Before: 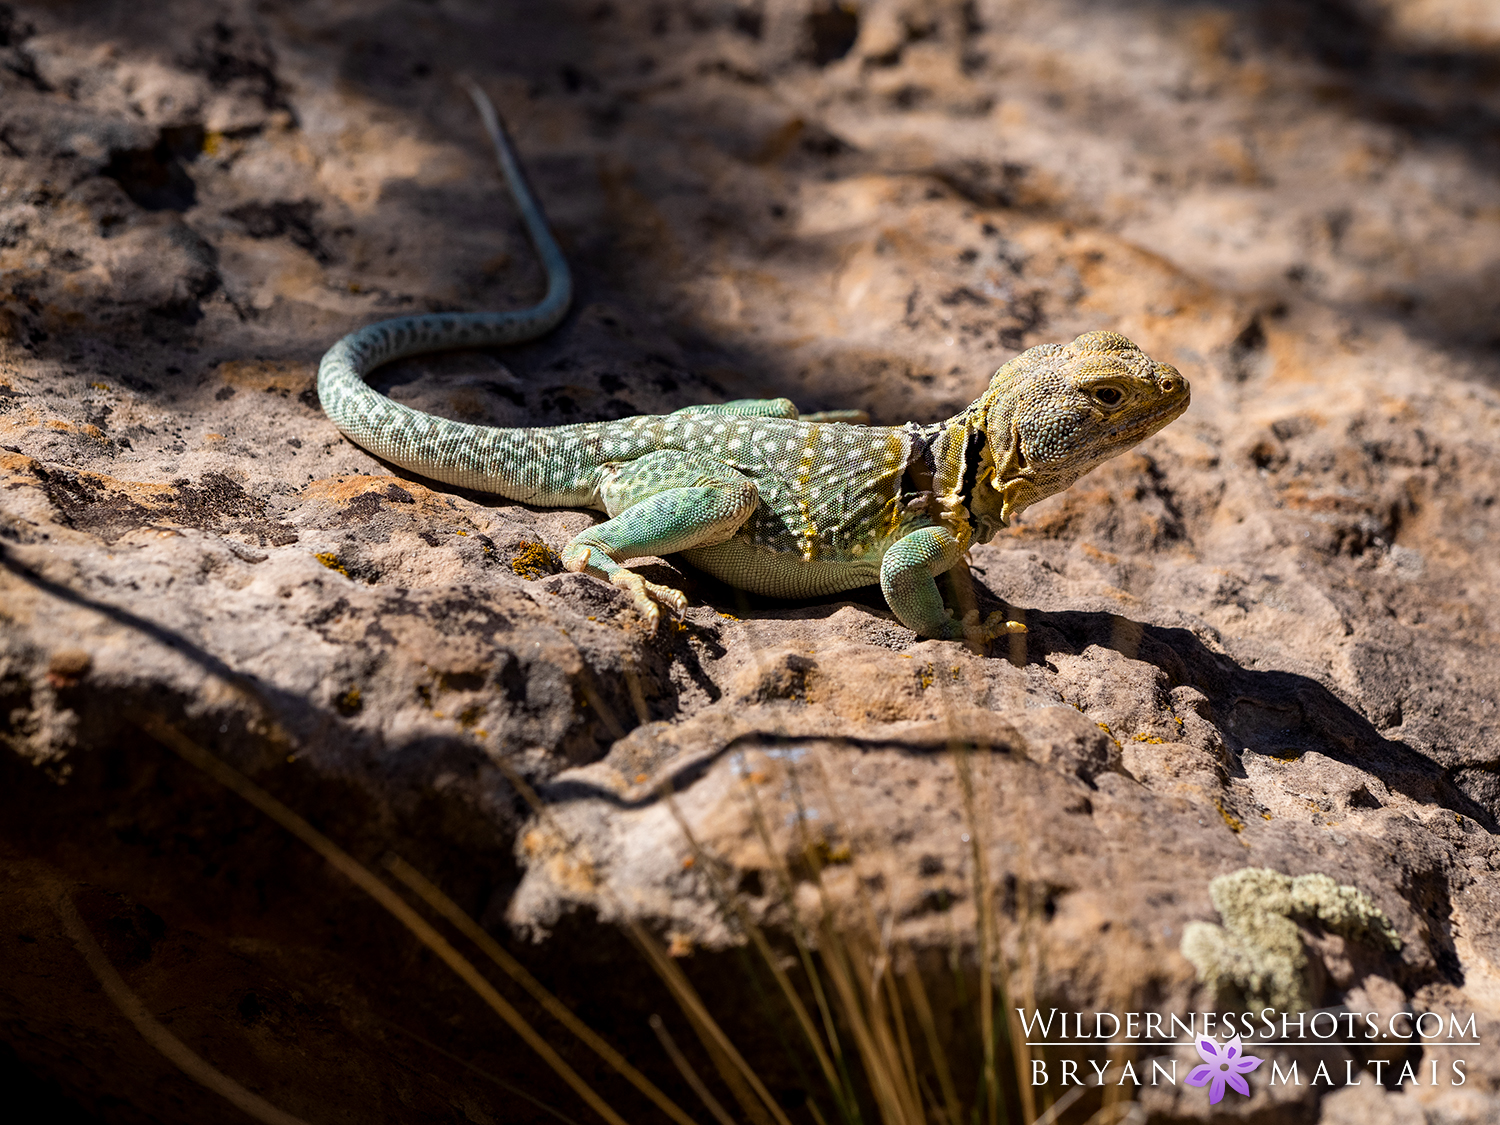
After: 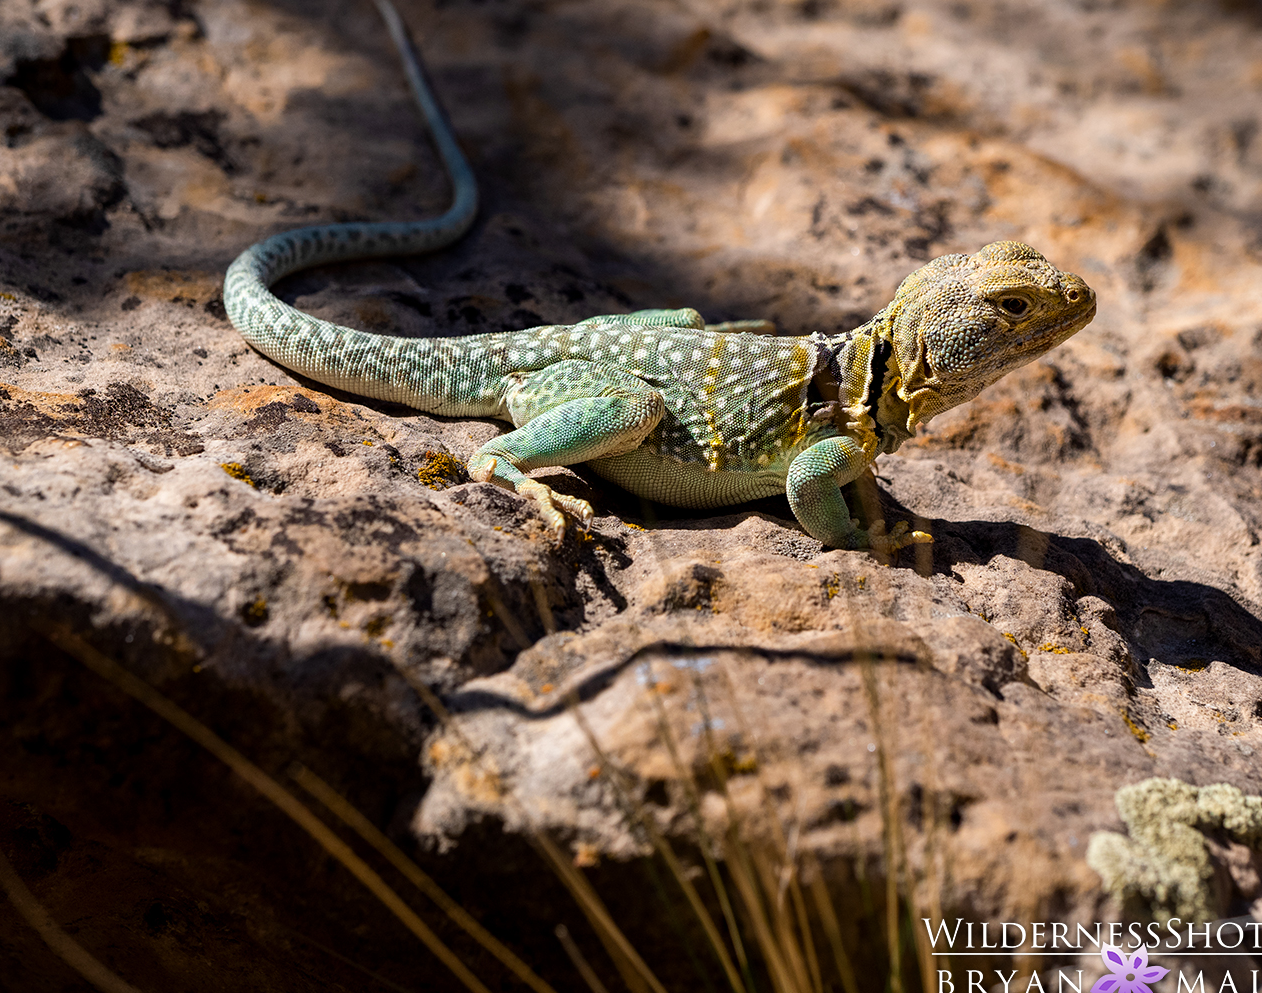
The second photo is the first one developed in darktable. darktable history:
crop: left 6.27%, top 8.034%, right 9.55%, bottom 3.694%
color balance rgb: shadows lift › chroma 0.809%, shadows lift › hue 113.17°, perceptual saturation grading › global saturation 3.391%
shadows and highlights: shadows 3.86, highlights -17.7, soften with gaussian
